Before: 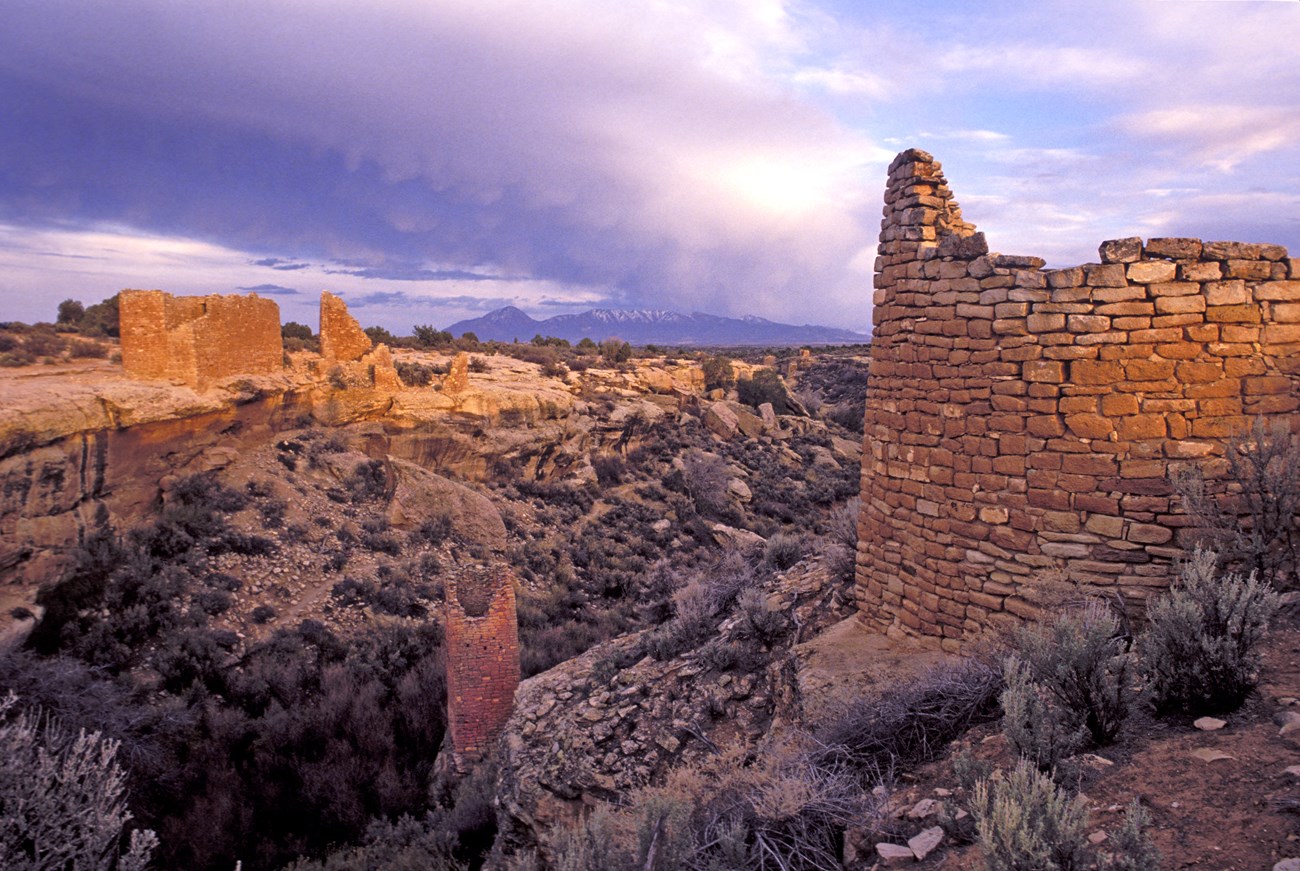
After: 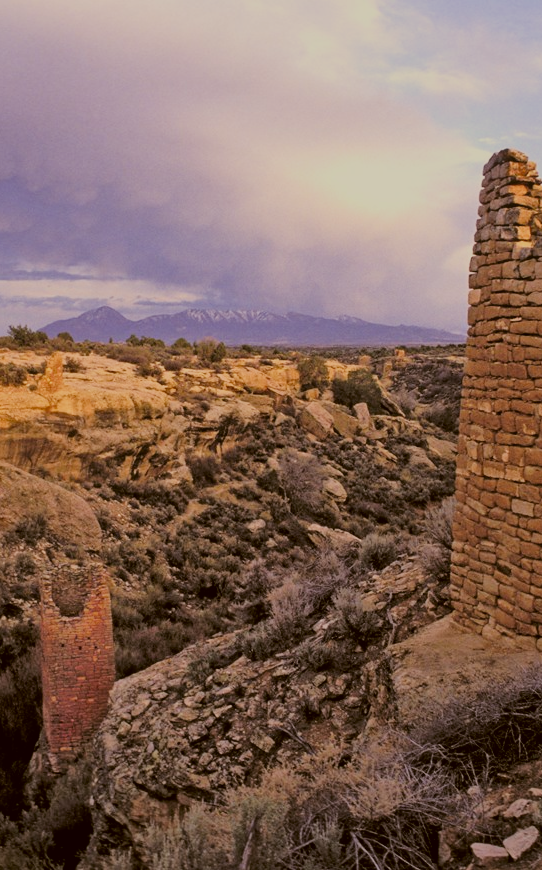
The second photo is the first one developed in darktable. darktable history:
crop: left 31.215%, right 27.047%
filmic rgb: black relative exposure -7.21 EV, white relative exposure 5.36 EV, hardness 3.03, color science v5 (2021), contrast in shadows safe, contrast in highlights safe
color correction: highlights a* -1.26, highlights b* 10.02, shadows a* 0.903, shadows b* 19.42
